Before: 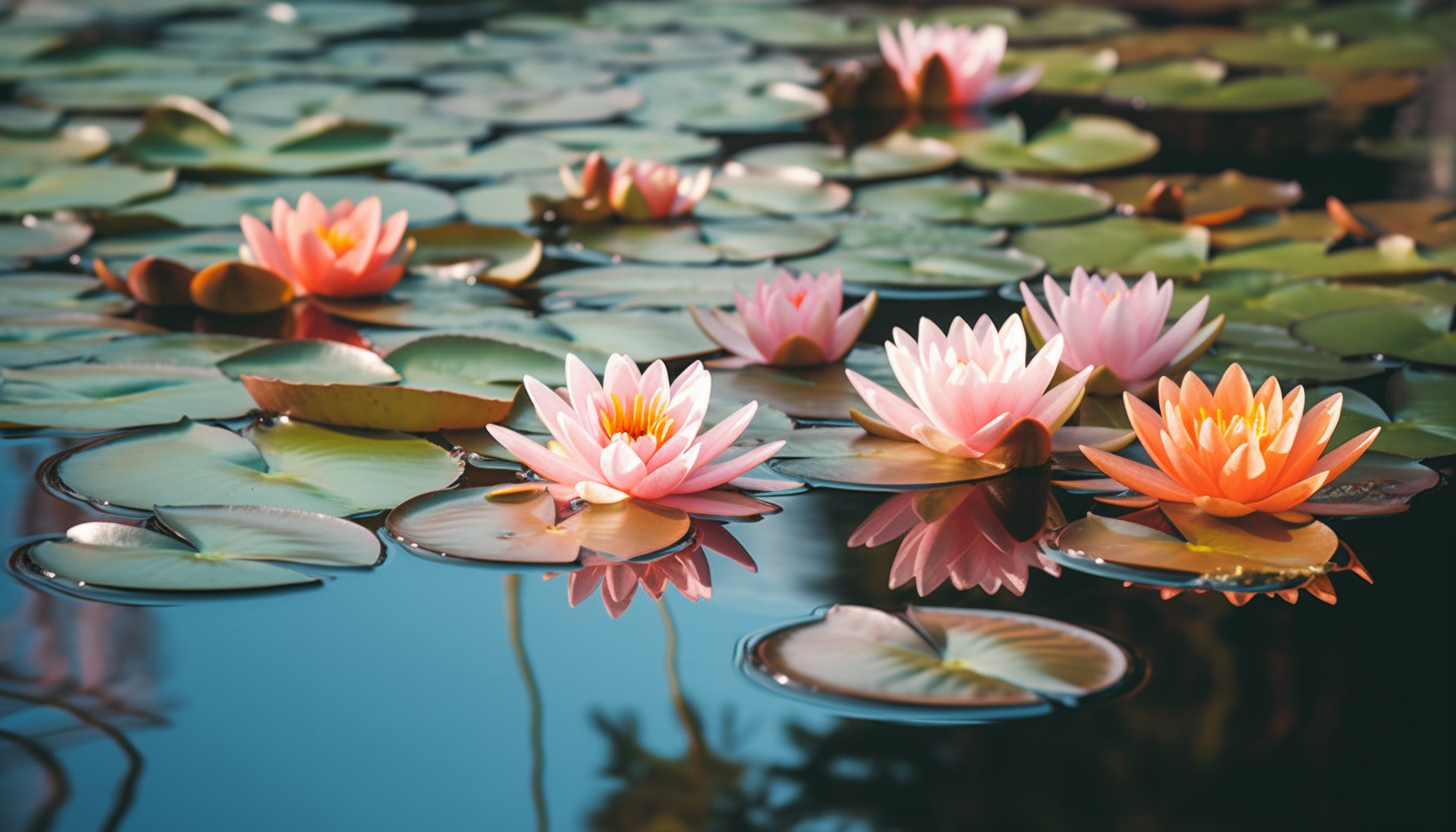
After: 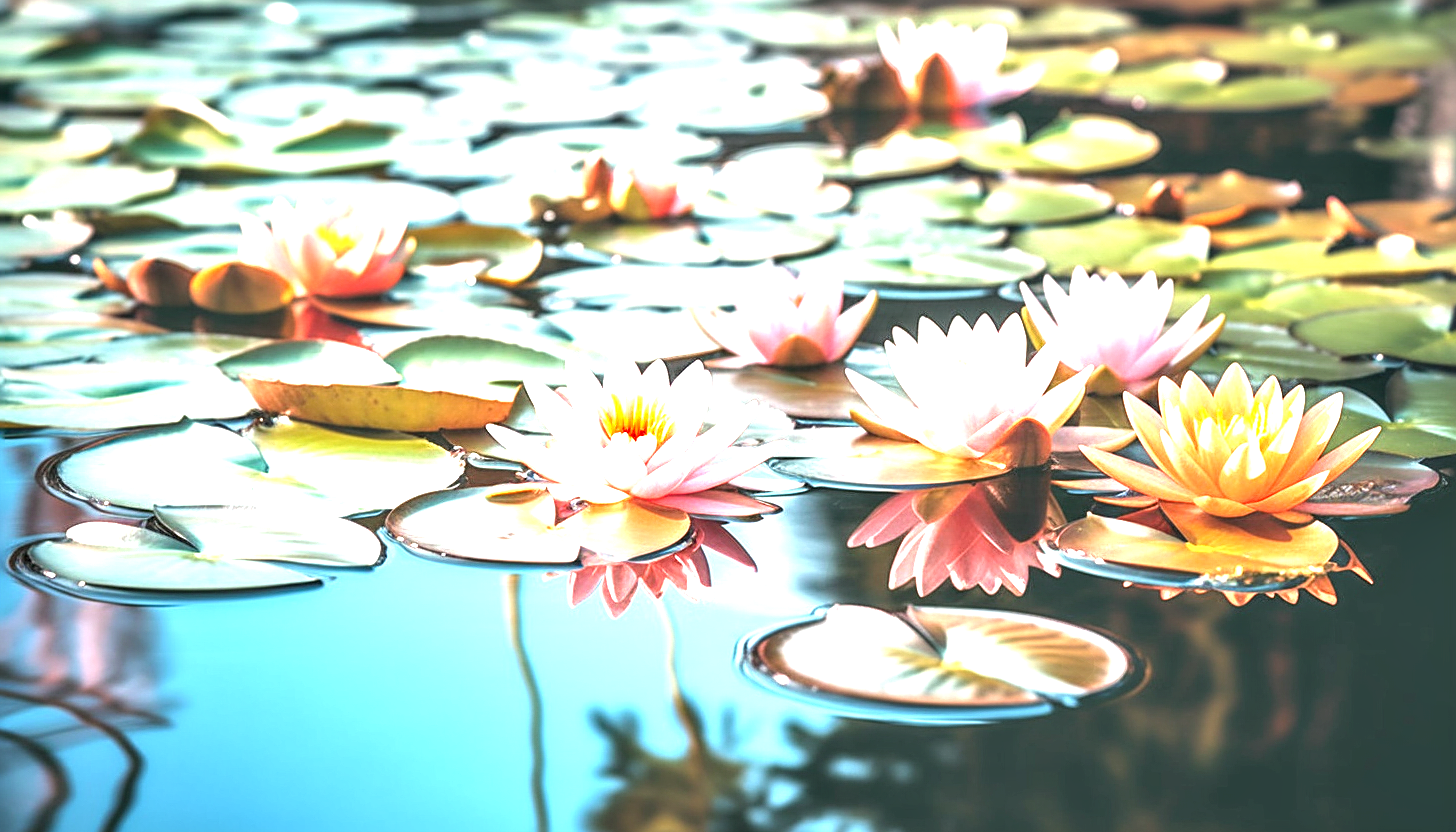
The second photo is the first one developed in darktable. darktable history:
local contrast: on, module defaults
sharpen: on, module defaults
contrast equalizer: y [[0.514, 0.573, 0.581, 0.508, 0.5, 0.5], [0.5 ×6], [0.5 ×6], [0 ×6], [0 ×6]]
exposure: exposure 2 EV, compensate exposure bias true, compensate highlight preservation false
